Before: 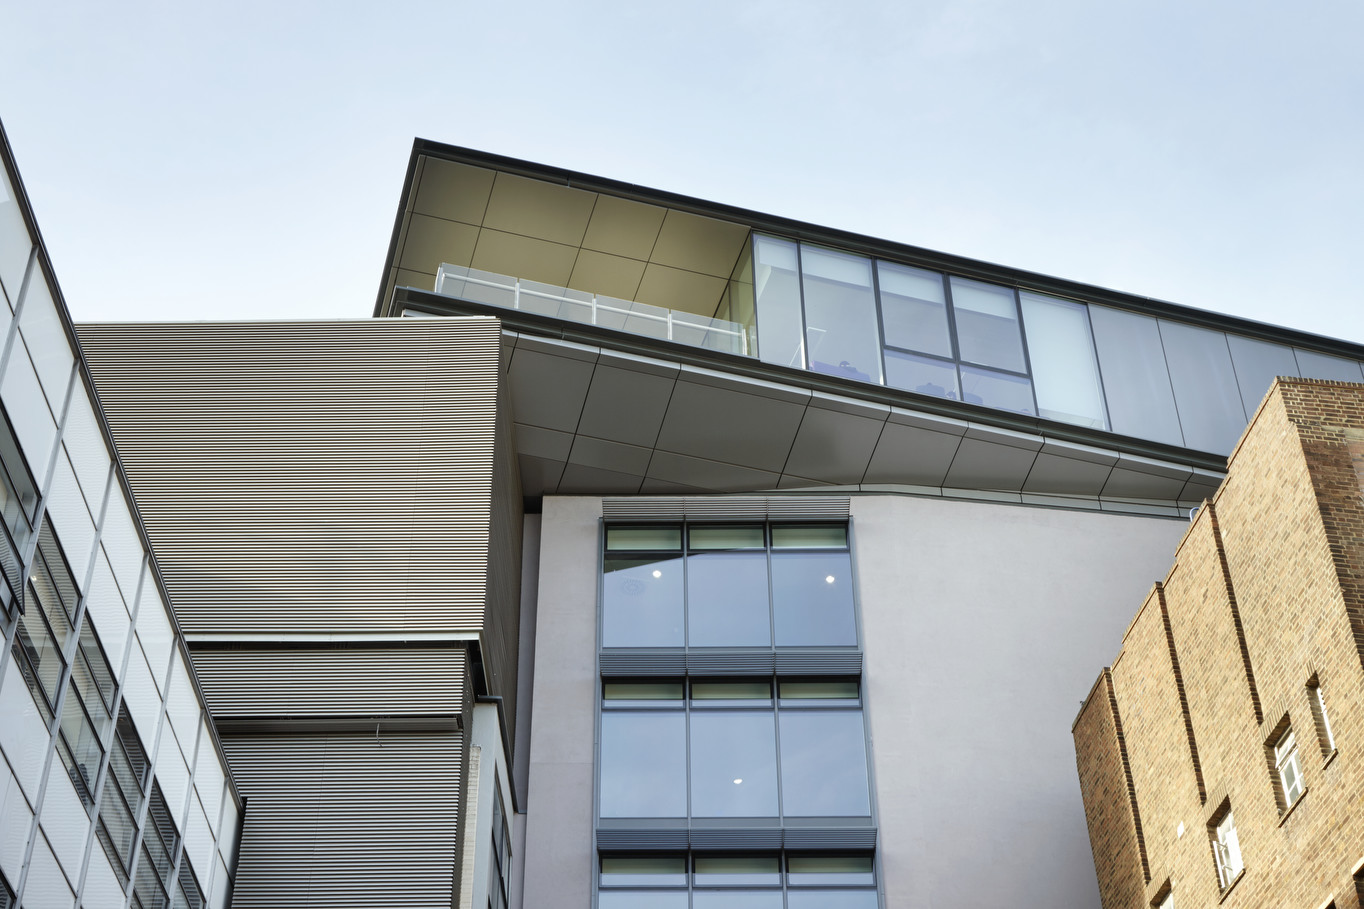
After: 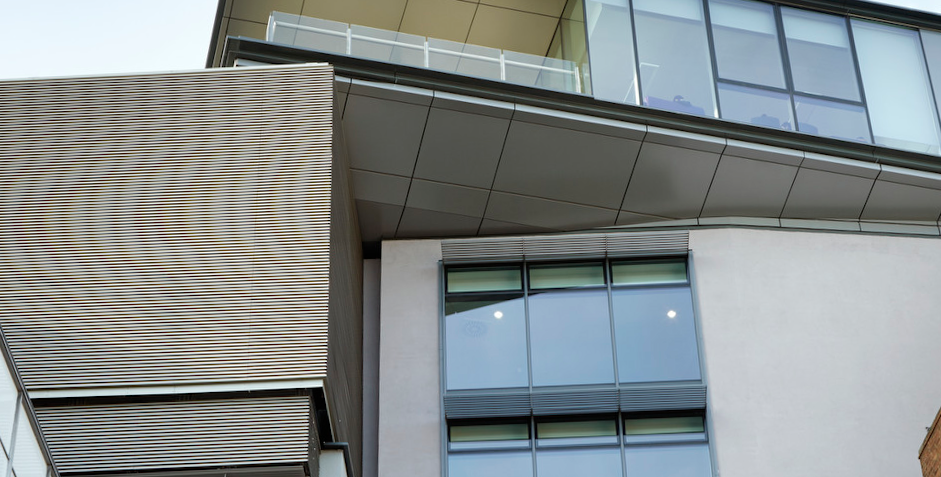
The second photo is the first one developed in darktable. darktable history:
crop: left 11.123%, top 27.61%, right 18.3%, bottom 17.034%
rotate and perspective: rotation -2°, crop left 0.022, crop right 0.978, crop top 0.049, crop bottom 0.951
